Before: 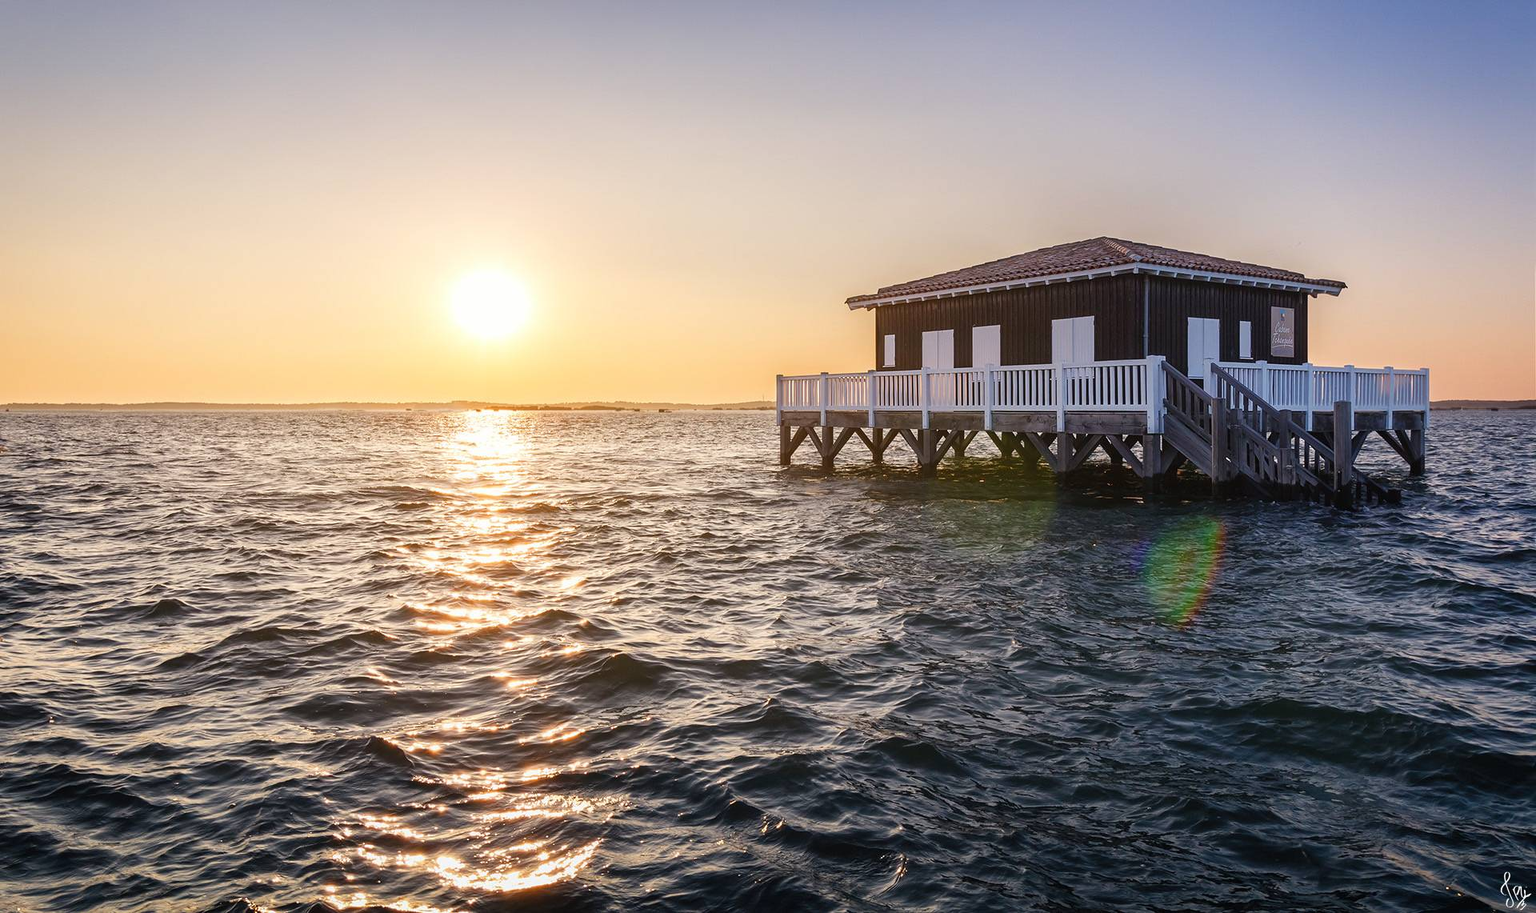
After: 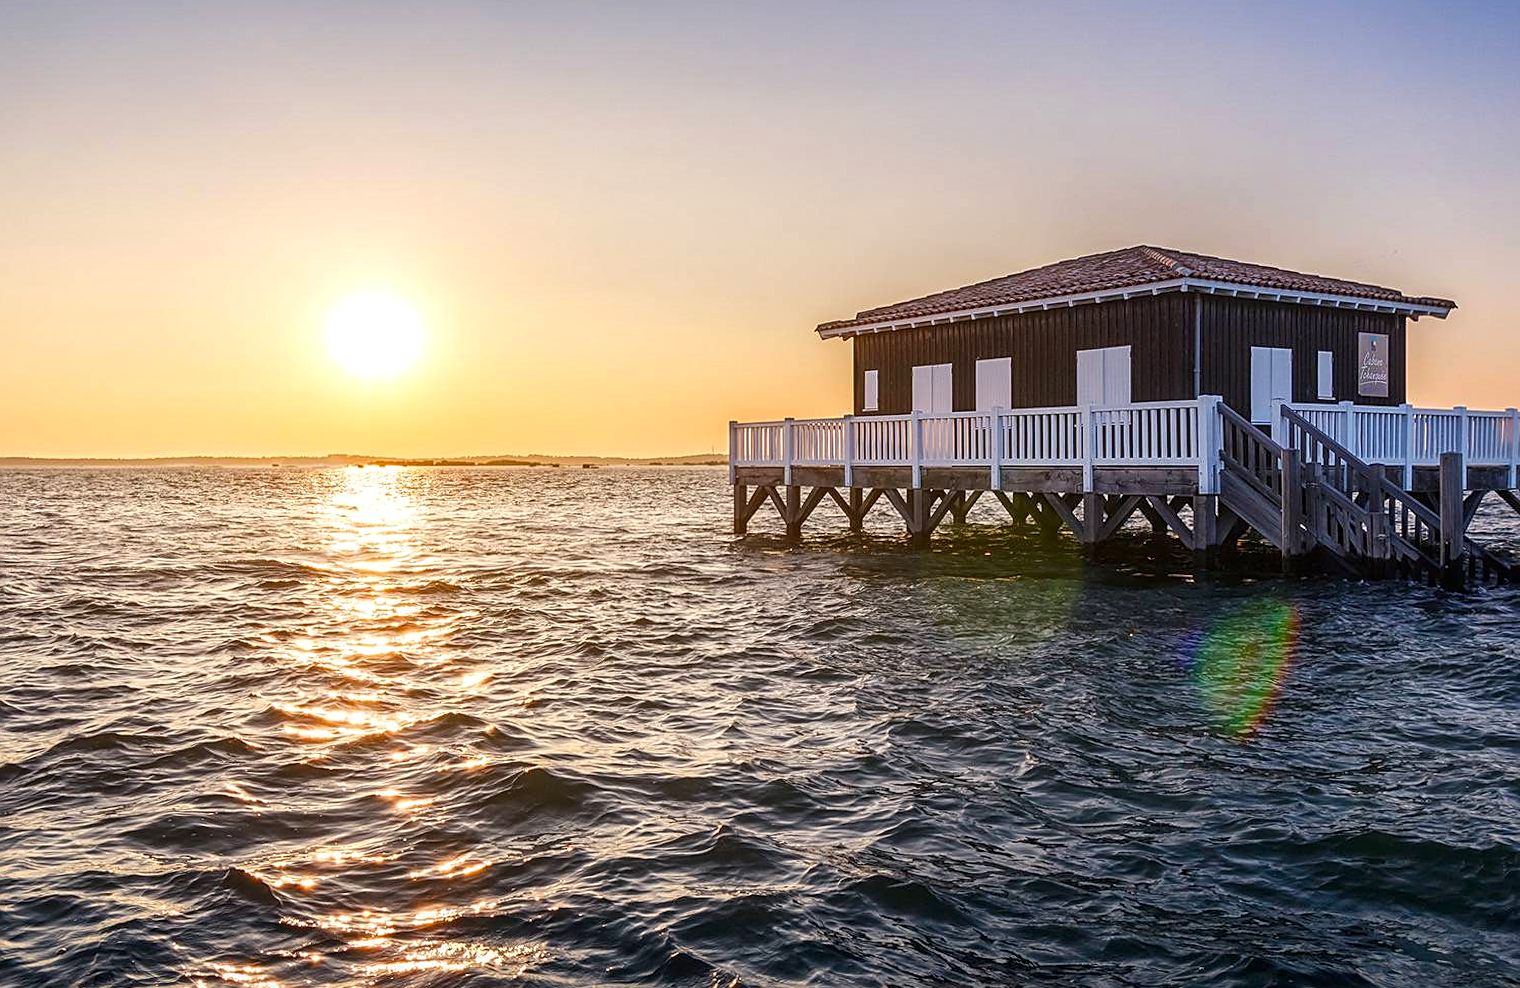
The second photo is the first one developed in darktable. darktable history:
sharpen: on, module defaults
crop: left 11.225%, top 5.381%, right 9.565%, bottom 10.314%
rotate and perspective: lens shift (horizontal) -0.055, automatic cropping off
contrast brightness saturation: contrast 0.08, saturation 0.2
local contrast: on, module defaults
